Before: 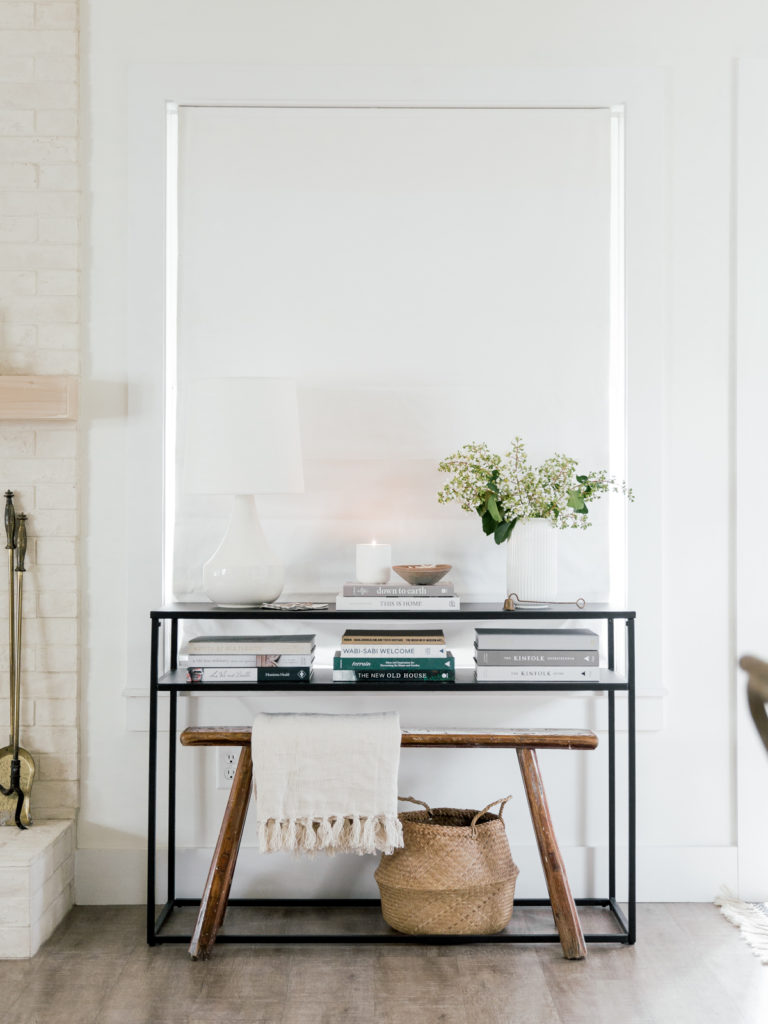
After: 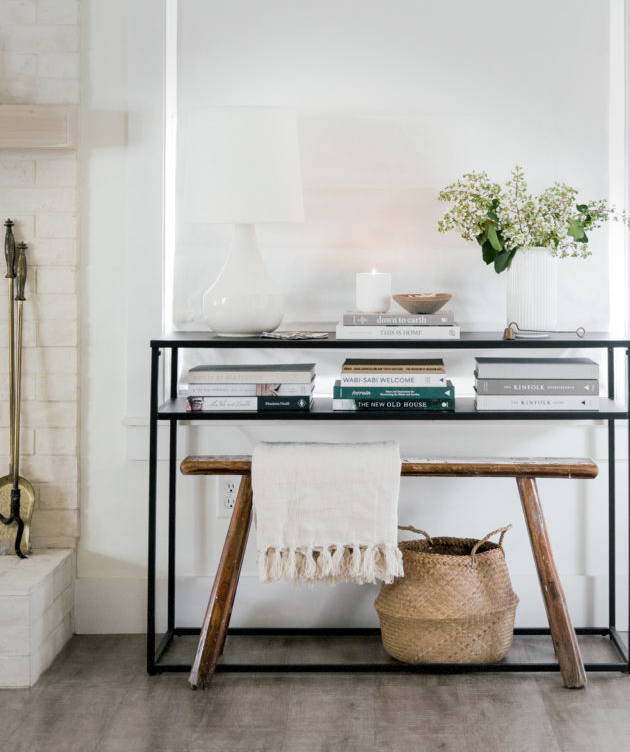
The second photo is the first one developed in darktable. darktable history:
vignetting: fall-off start 91%, fall-off radius 39.39%, brightness -0.182, saturation -0.3, width/height ratio 1.219, shape 1.3, dithering 8-bit output, unbound false
crop: top 26.531%, right 17.959%
